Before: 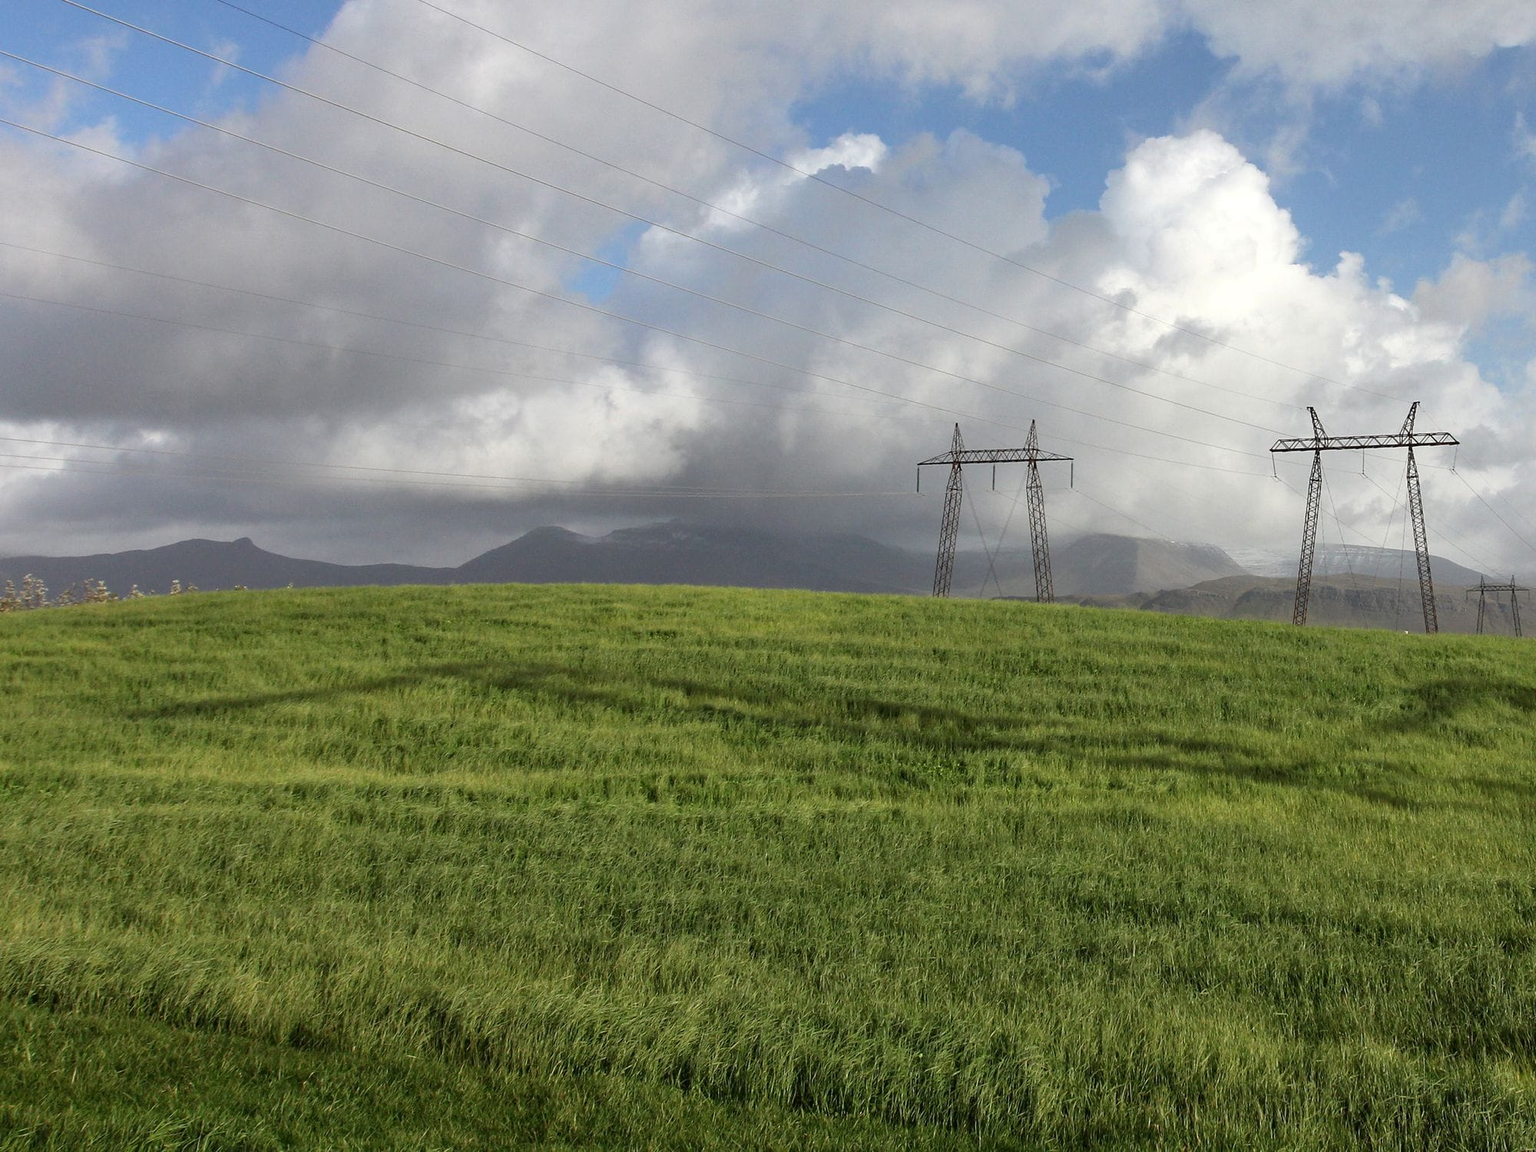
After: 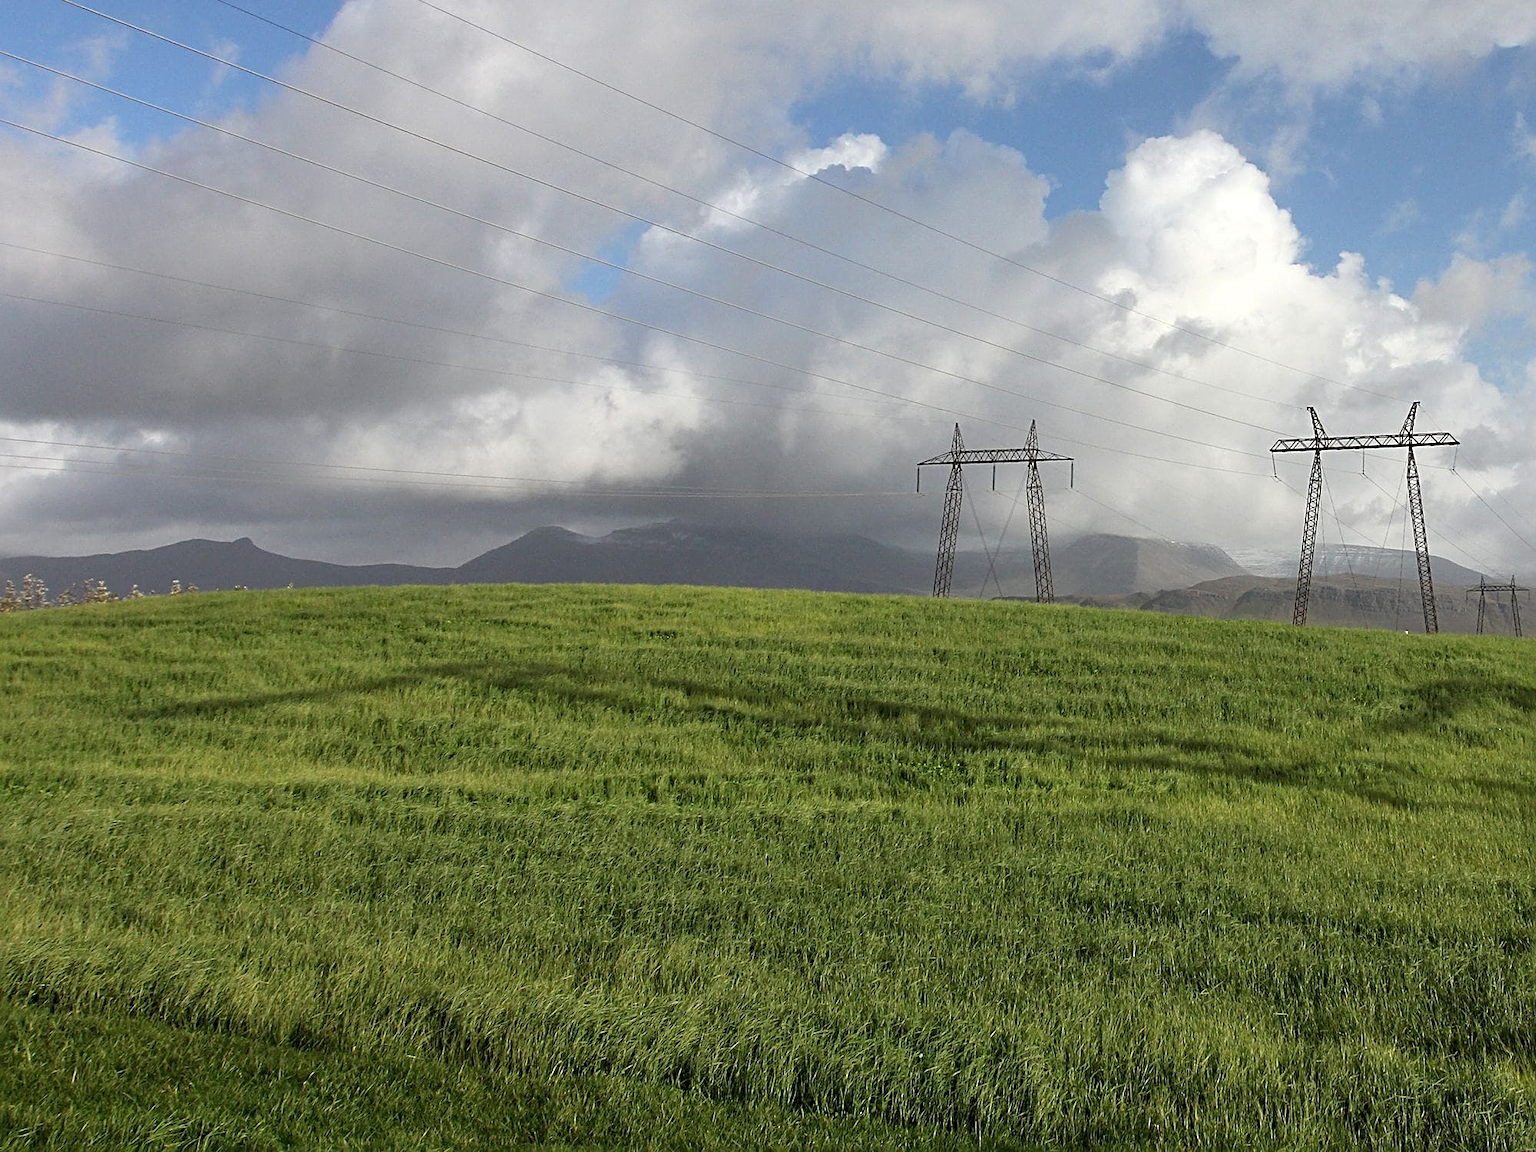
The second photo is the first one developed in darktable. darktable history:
sharpen: radius 3.119
tone equalizer: on, module defaults
